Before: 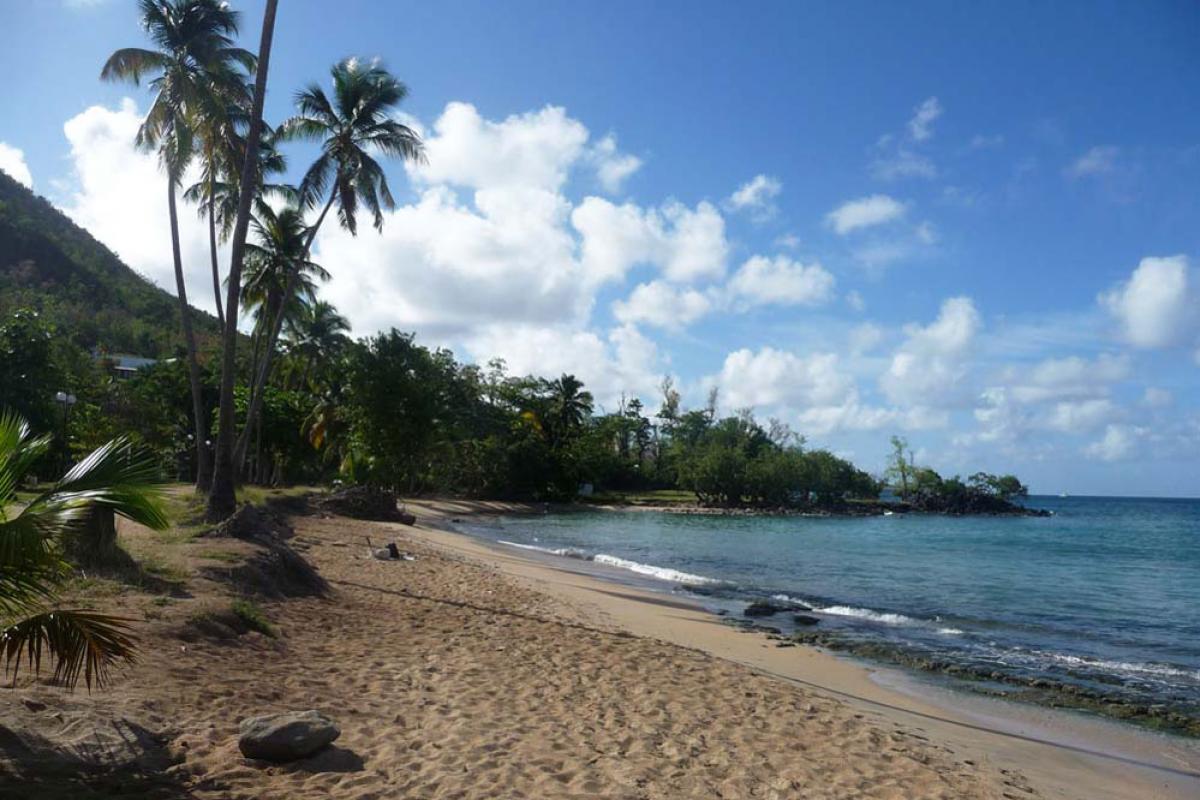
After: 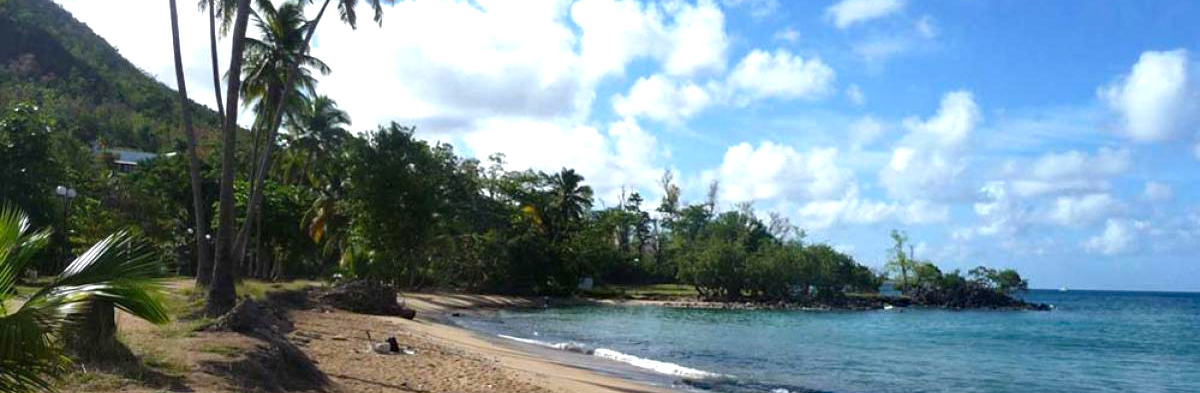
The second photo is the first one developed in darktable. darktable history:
exposure: black level correction 0, exposure 0.594 EV, compensate exposure bias true, compensate highlight preservation false
haze removal: compatibility mode true, adaptive false
crop and rotate: top 25.818%, bottom 25.013%
